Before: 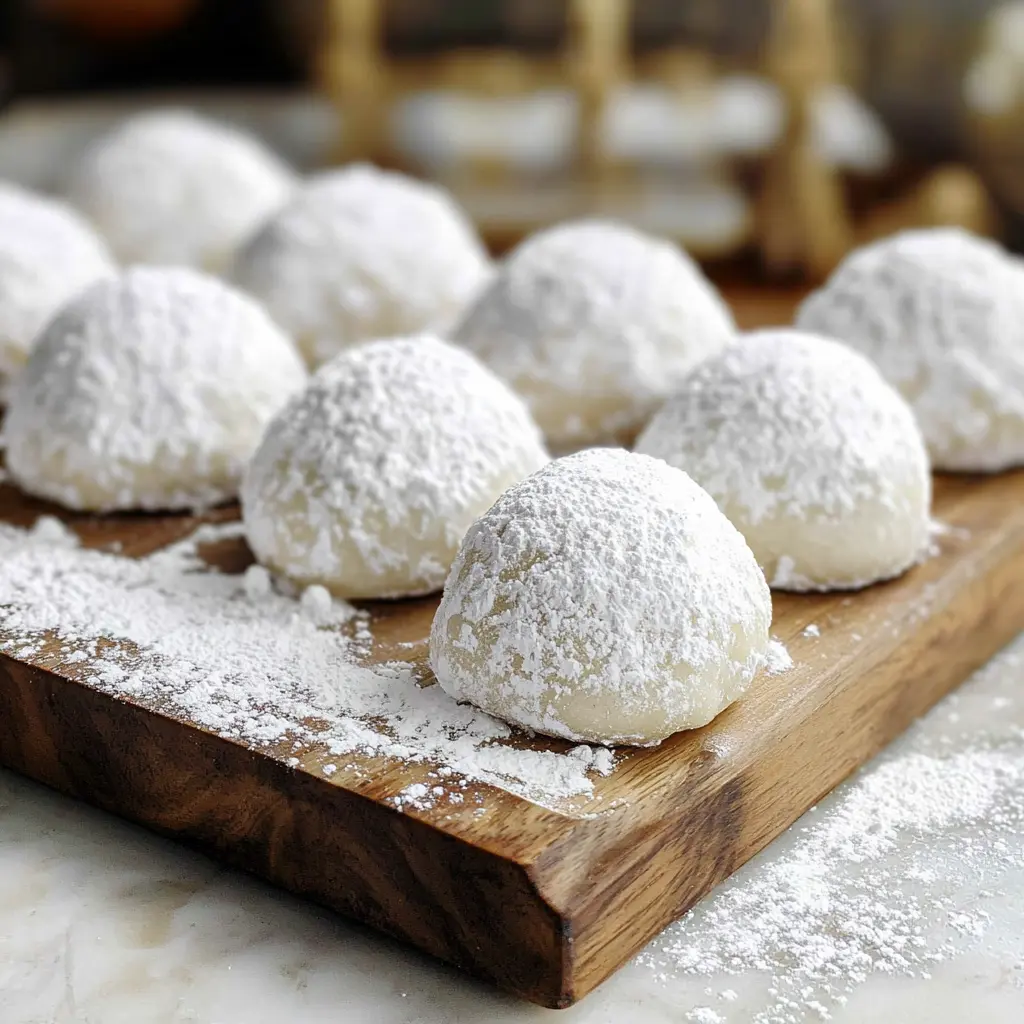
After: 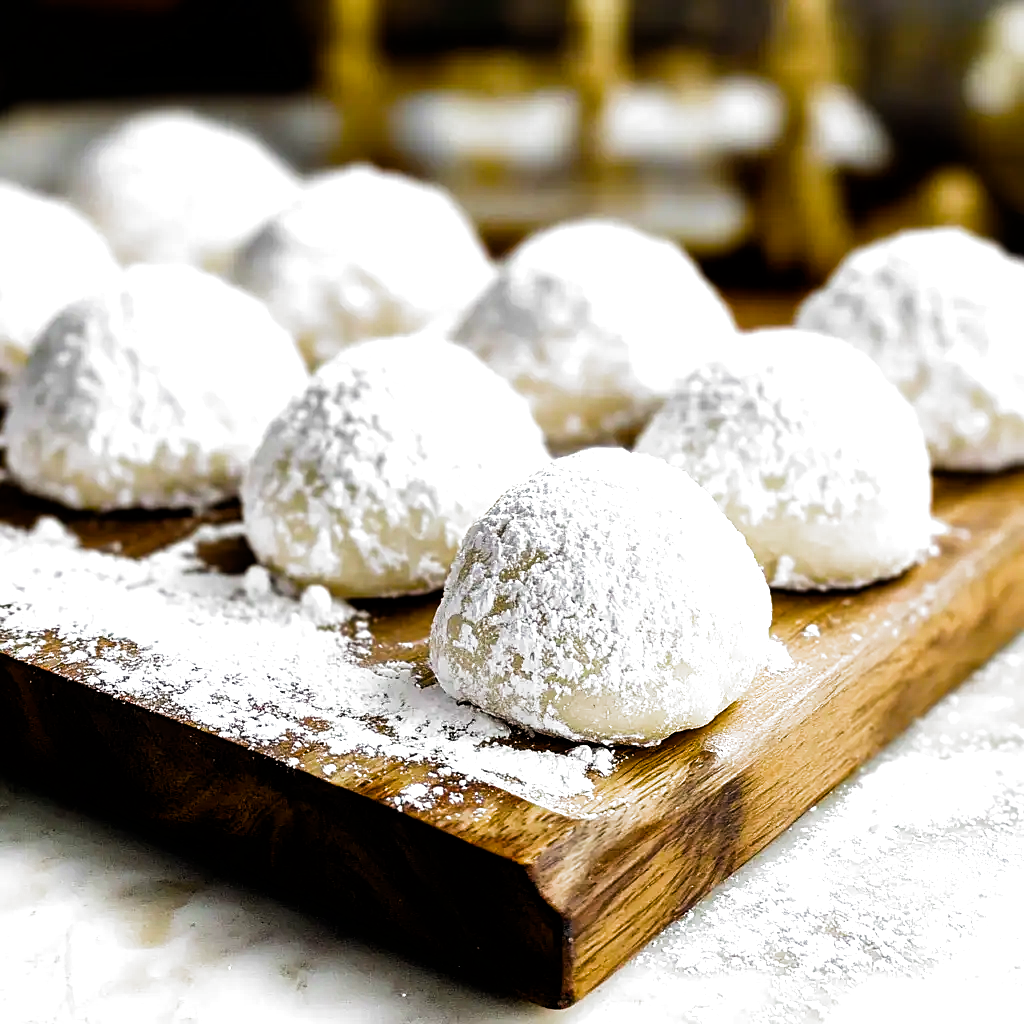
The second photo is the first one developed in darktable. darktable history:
sharpen: amount 0.2
filmic rgb: black relative exposure -8.2 EV, white relative exposure 2.2 EV, threshold 3 EV, hardness 7.11, latitude 75%, contrast 1.325, highlights saturation mix -2%, shadows ↔ highlights balance 30%, preserve chrominance RGB euclidean norm, color science v5 (2021), contrast in shadows safe, contrast in highlights safe, enable highlight reconstruction true
color balance rgb: linear chroma grading › global chroma 9%, perceptual saturation grading › global saturation 36%, perceptual saturation grading › shadows 35%, perceptual brilliance grading › global brilliance 15%, perceptual brilliance grading › shadows -35%, global vibrance 15%
